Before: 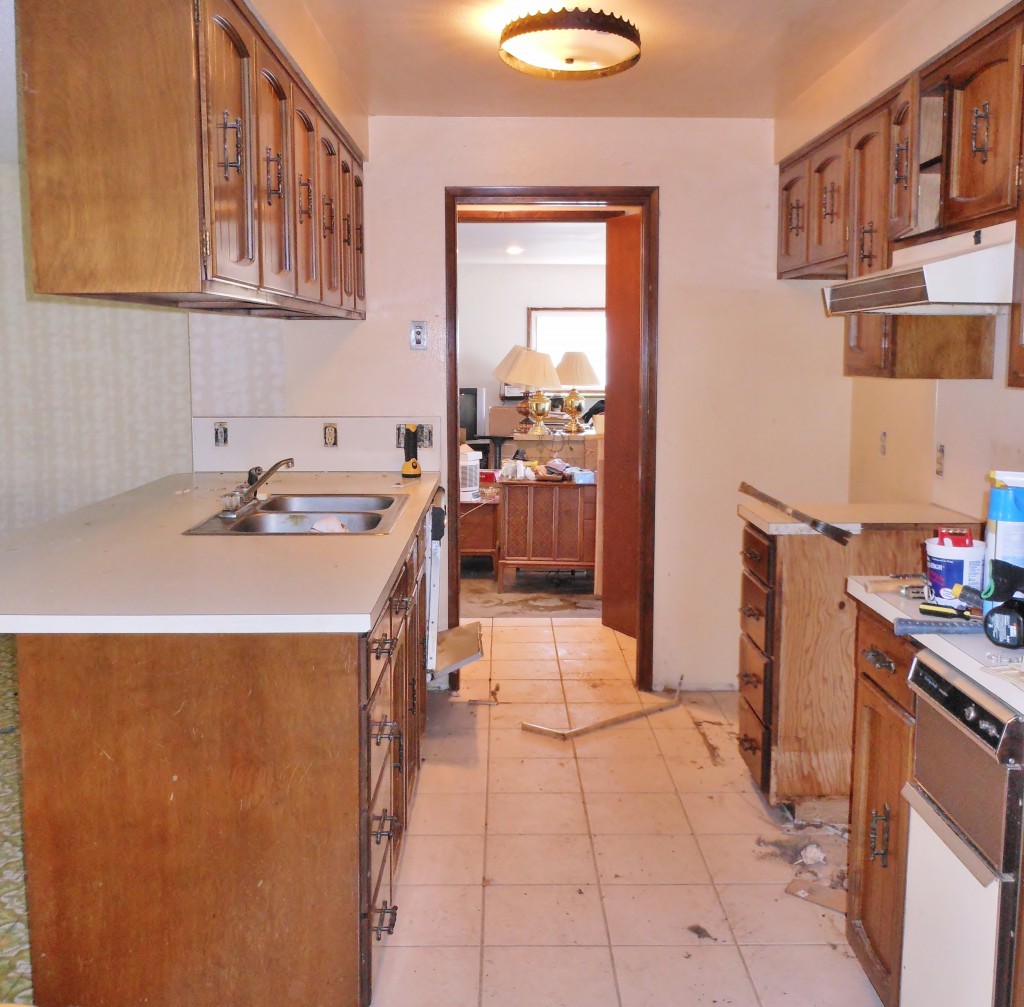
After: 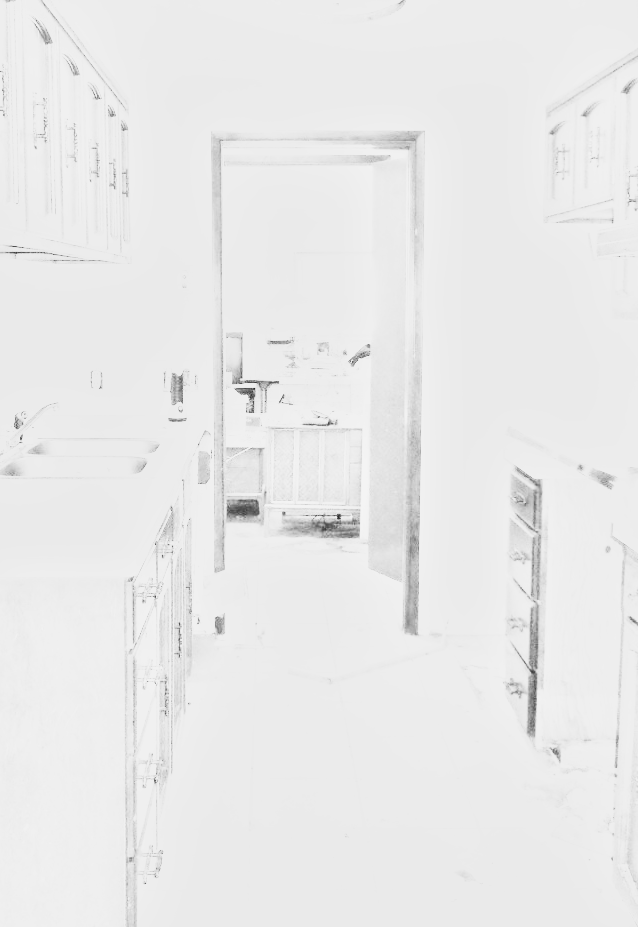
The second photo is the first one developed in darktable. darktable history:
base curve: curves: ch0 [(0, 0.003) (0.001, 0.002) (0.006, 0.004) (0.02, 0.022) (0.048, 0.086) (0.094, 0.234) (0.162, 0.431) (0.258, 0.629) (0.385, 0.8) (0.548, 0.918) (0.751, 0.988) (1, 1)], preserve colors none
contrast brightness saturation: contrast 0.14, brightness 0.21
exposure: black level correction 0.001, exposure 1.719 EV, compensate exposure bias true, compensate highlight preservation false
crop and rotate: left 22.918%, top 5.629%, right 14.711%, bottom 2.247%
color balance: lift [1.005, 1.002, 0.998, 0.998], gamma [1, 1.021, 1.02, 0.979], gain [0.923, 1.066, 1.056, 0.934]
tone curve: curves: ch0 [(0, 0) (0.091, 0.075) (0.389, 0.441) (0.696, 0.808) (0.844, 0.908) (0.909, 0.942) (1, 0.973)]; ch1 [(0, 0) (0.437, 0.404) (0.48, 0.486) (0.5, 0.5) (0.529, 0.556) (0.58, 0.606) (0.616, 0.654) (1, 1)]; ch2 [(0, 0) (0.442, 0.415) (0.5, 0.5) (0.535, 0.567) (0.585, 0.632) (1, 1)], color space Lab, independent channels, preserve colors none
monochrome: a 73.58, b 64.21
